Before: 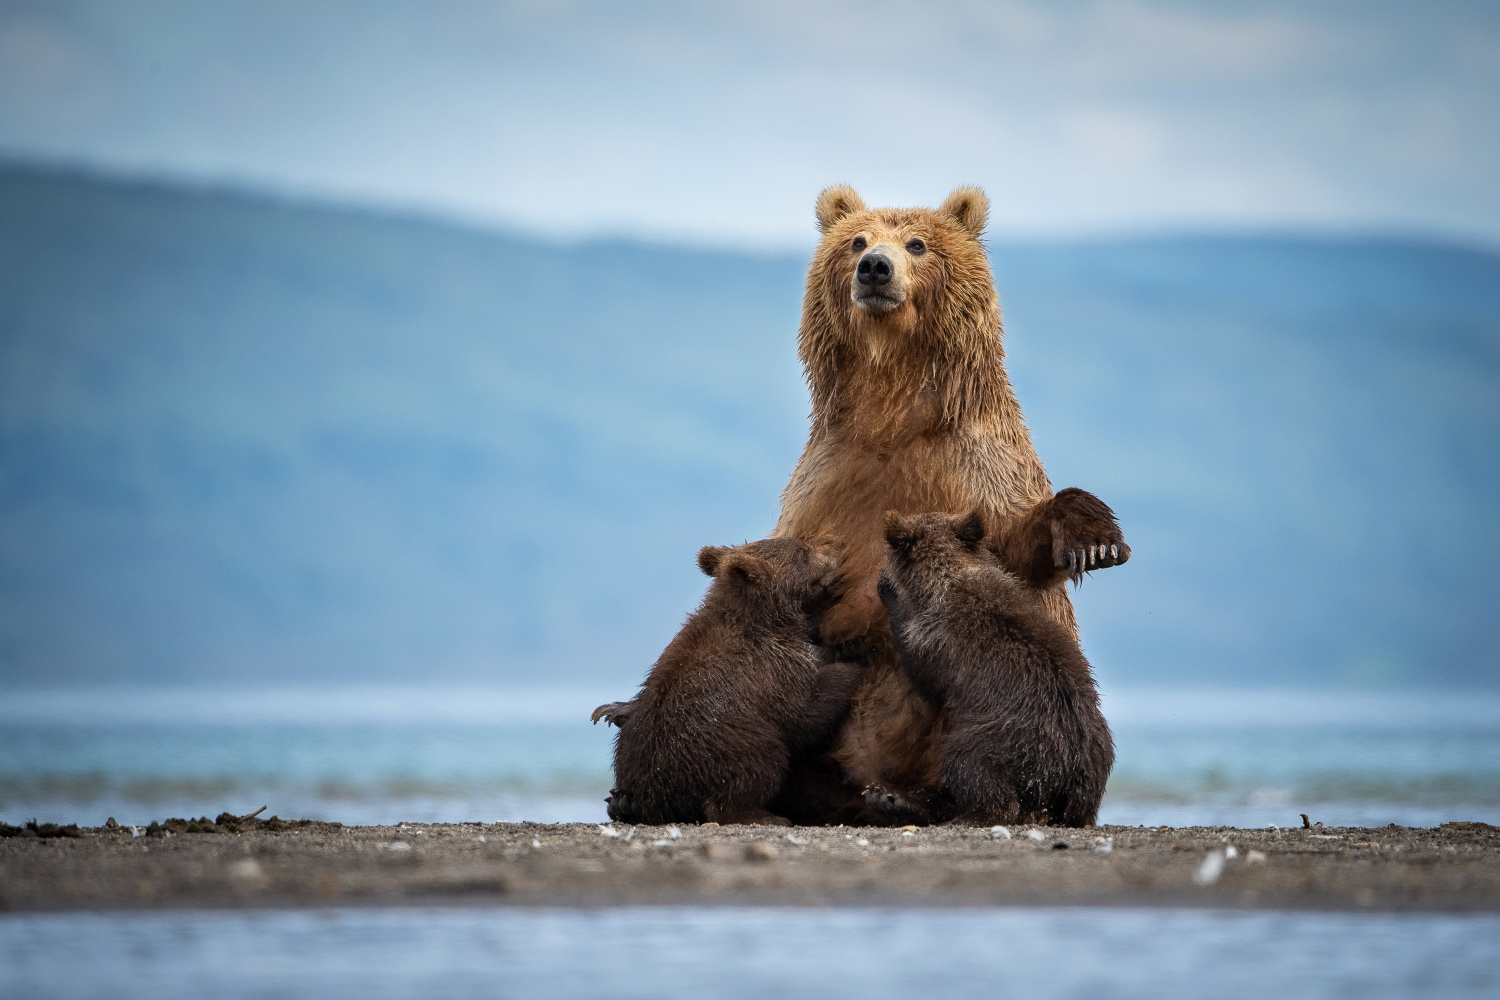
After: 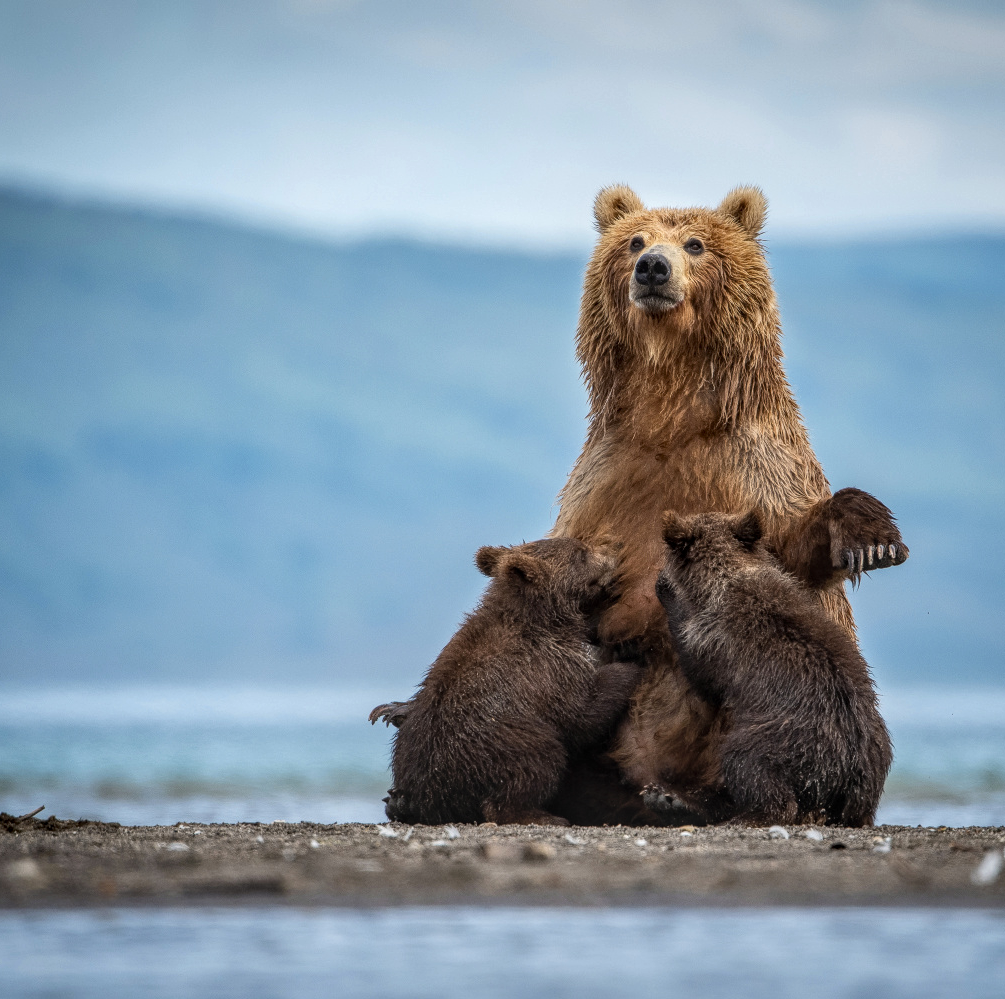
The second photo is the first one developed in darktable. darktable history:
local contrast: highlights 3%, shadows 3%, detail 134%
crop and rotate: left 14.852%, right 18.129%
